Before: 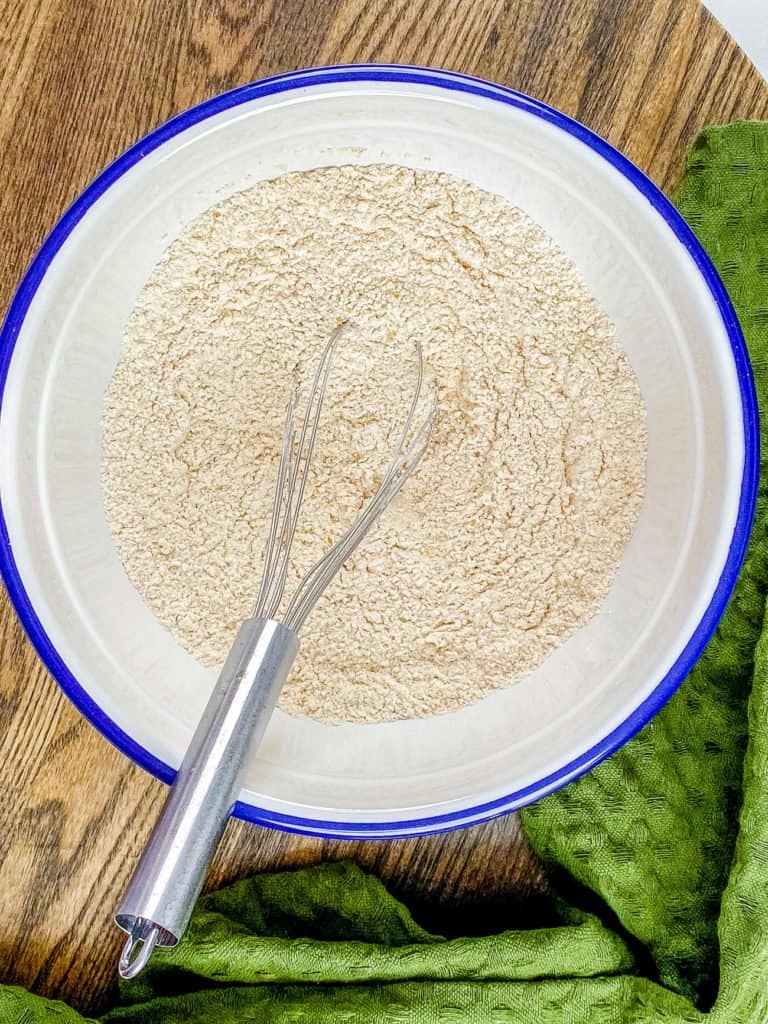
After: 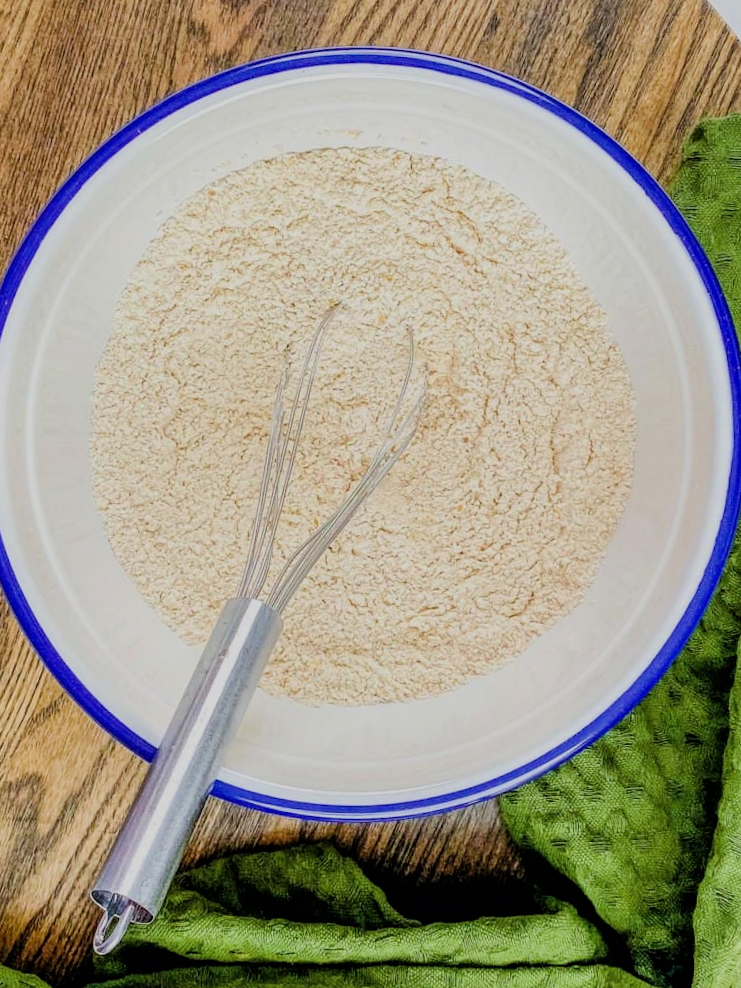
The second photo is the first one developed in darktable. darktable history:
filmic rgb: black relative exposure -7.65 EV, white relative exposure 4.56 EV, hardness 3.61, color science v6 (2022)
crop and rotate: angle -1.57°
